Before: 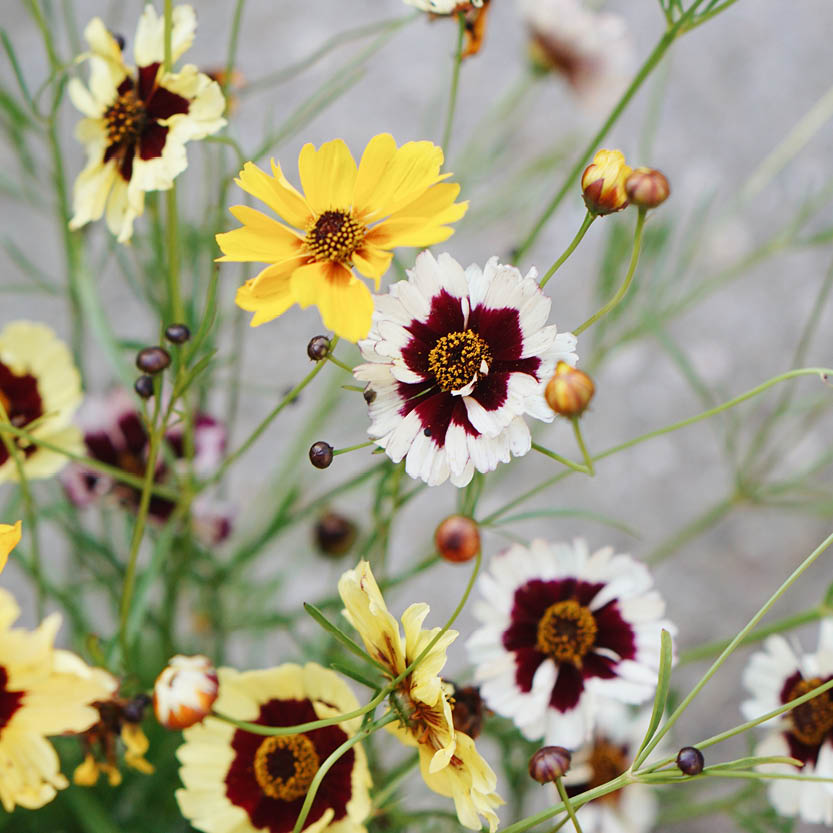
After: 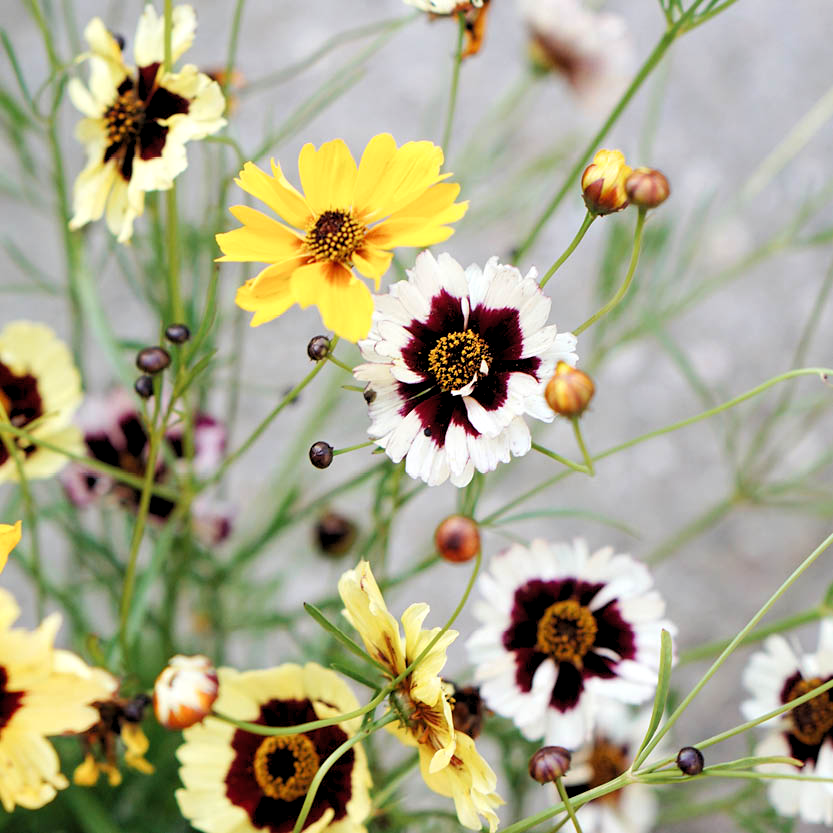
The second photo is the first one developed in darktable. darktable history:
rgb levels: levels [[0.01, 0.419, 0.839], [0, 0.5, 1], [0, 0.5, 1]]
white balance: emerald 1
